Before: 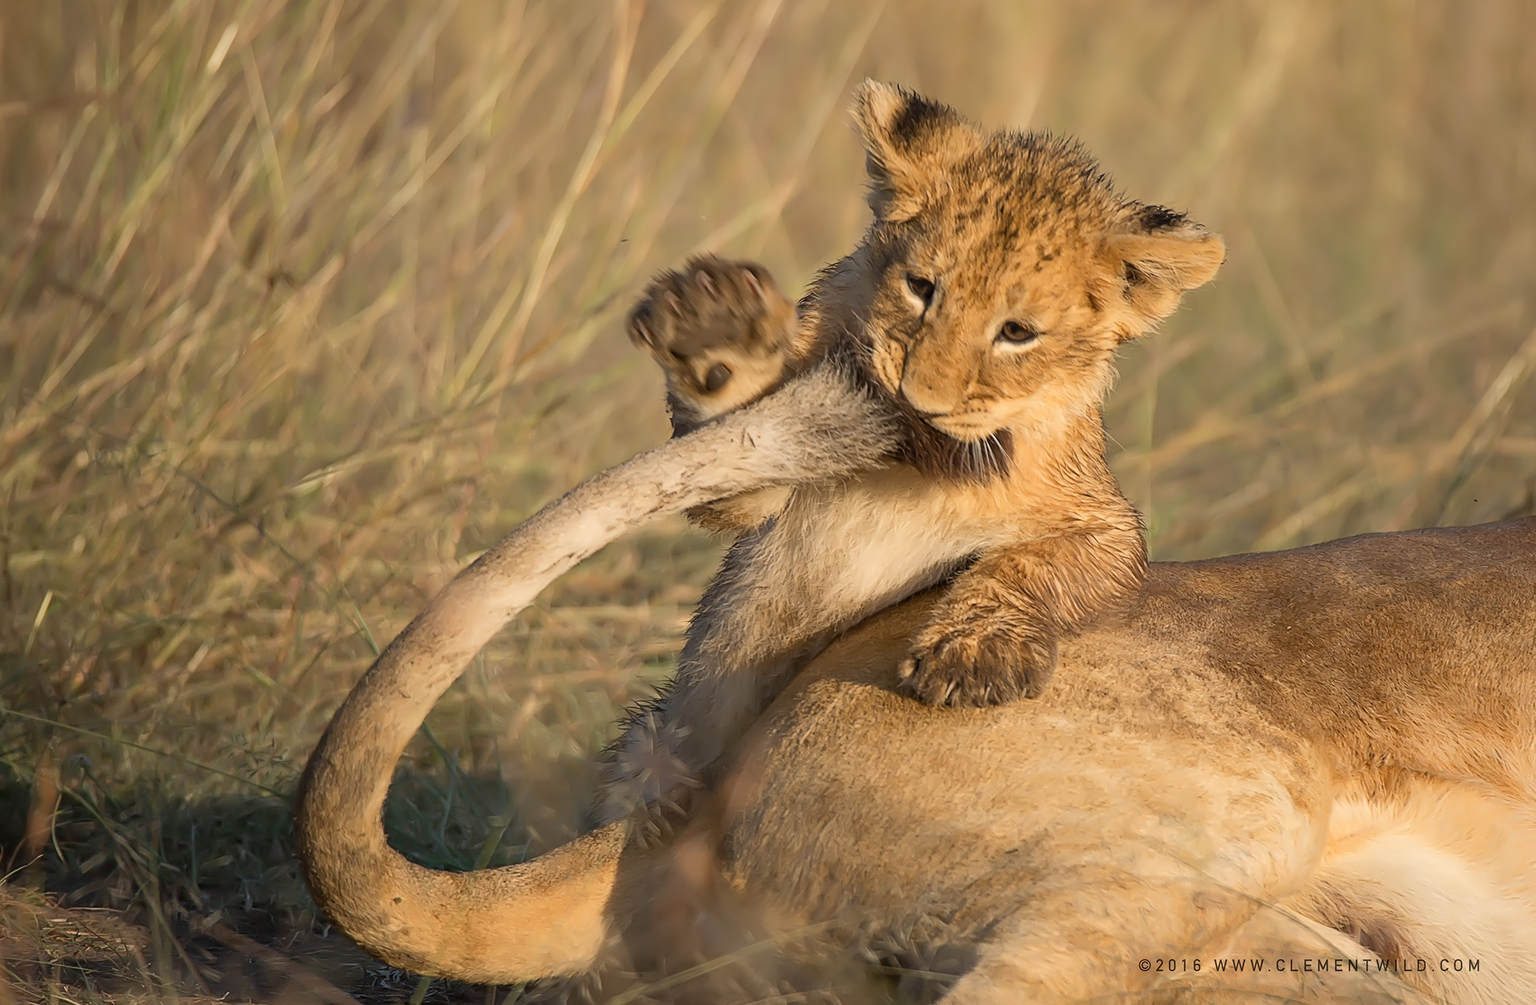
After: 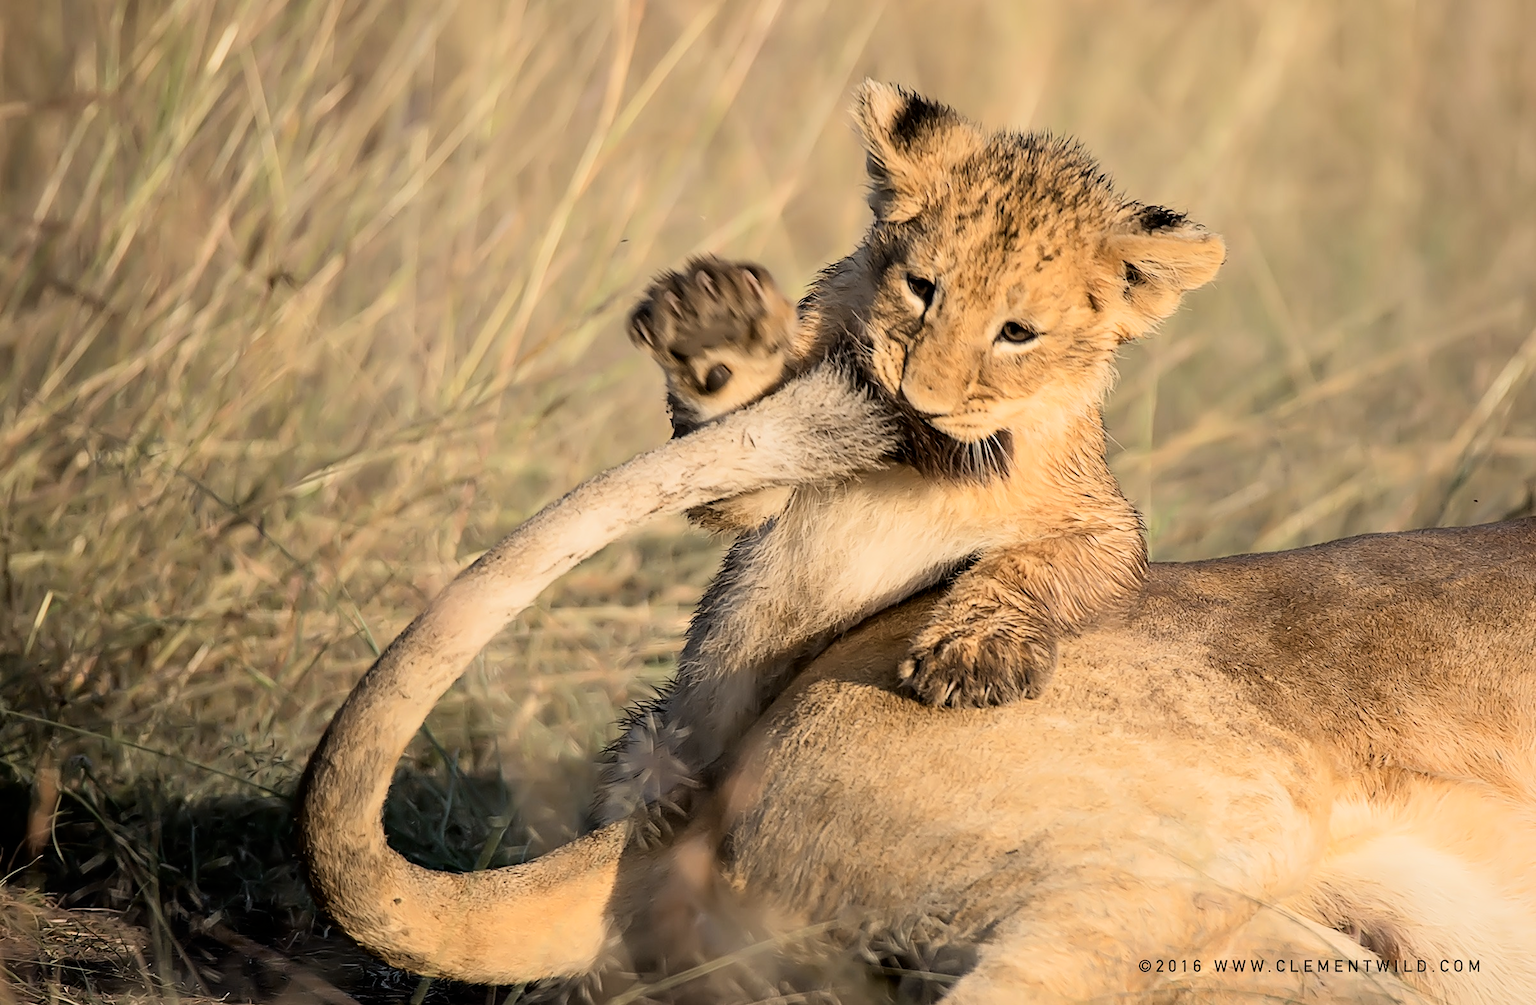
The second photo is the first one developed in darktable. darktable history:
tone curve: curves: ch0 [(0, 0) (0.004, 0.001) (0.133, 0.112) (0.325, 0.362) (0.832, 0.893) (1, 1)], color space Lab, independent channels, preserve colors none
filmic rgb: middle gray luminance 12.59%, black relative exposure -10.1 EV, white relative exposure 3.46 EV, threshold 3.03 EV, target black luminance 0%, hardness 5.68, latitude 44.92%, contrast 1.219, highlights saturation mix 5.84%, shadows ↔ highlights balance 26.76%, contrast in shadows safe, enable highlight reconstruction true
